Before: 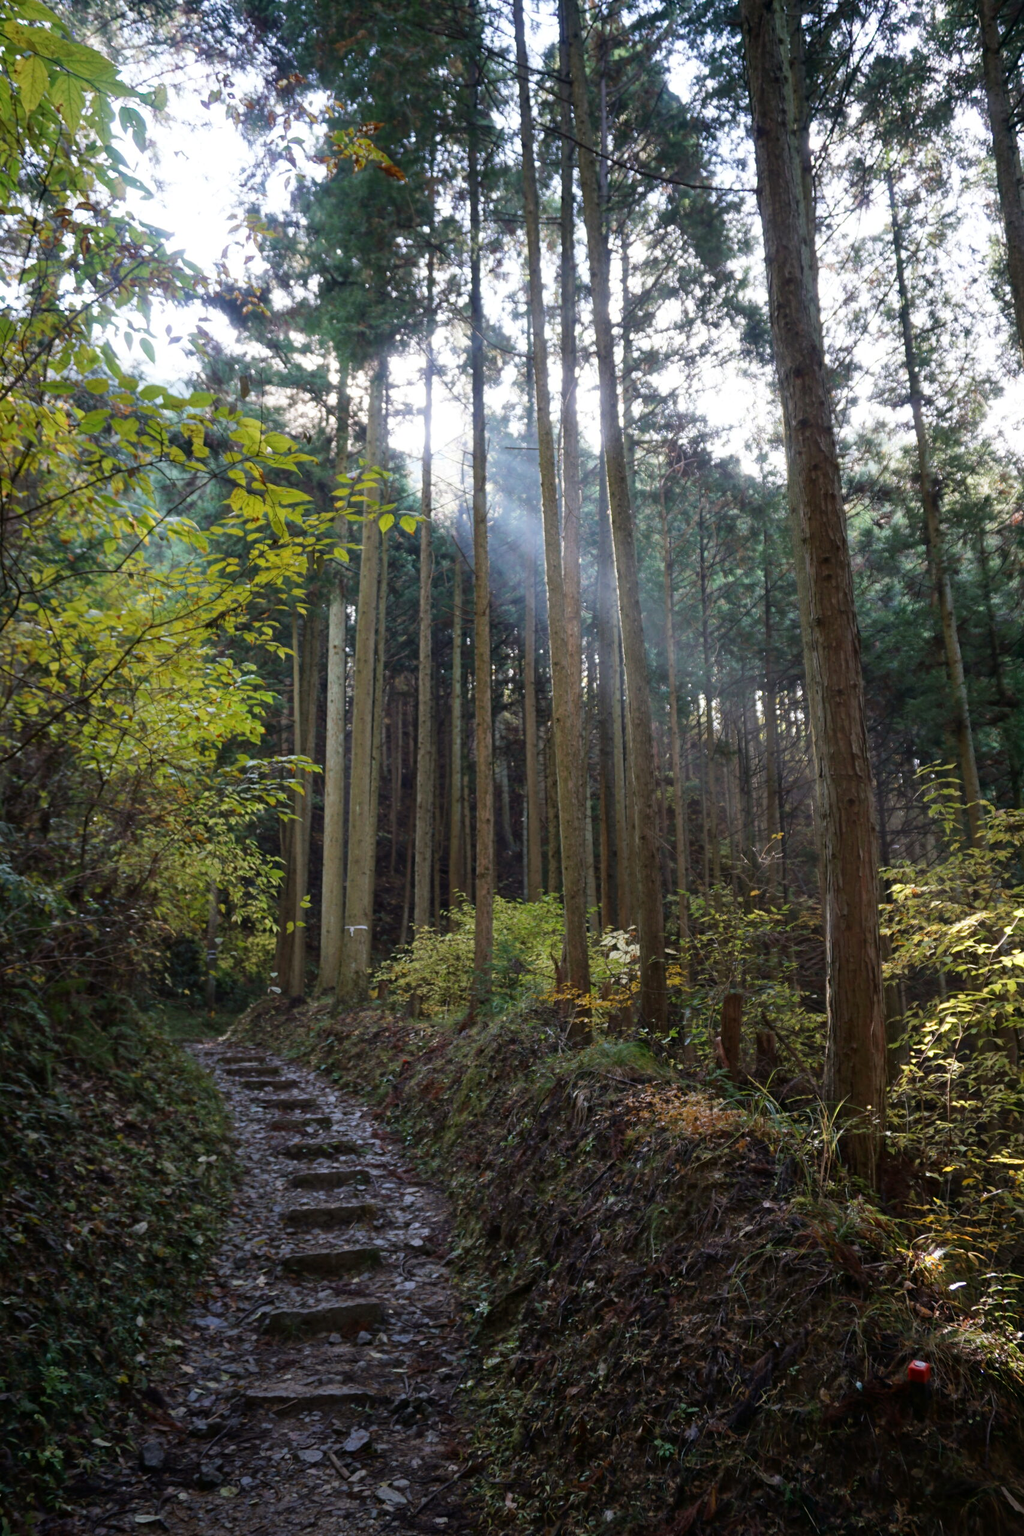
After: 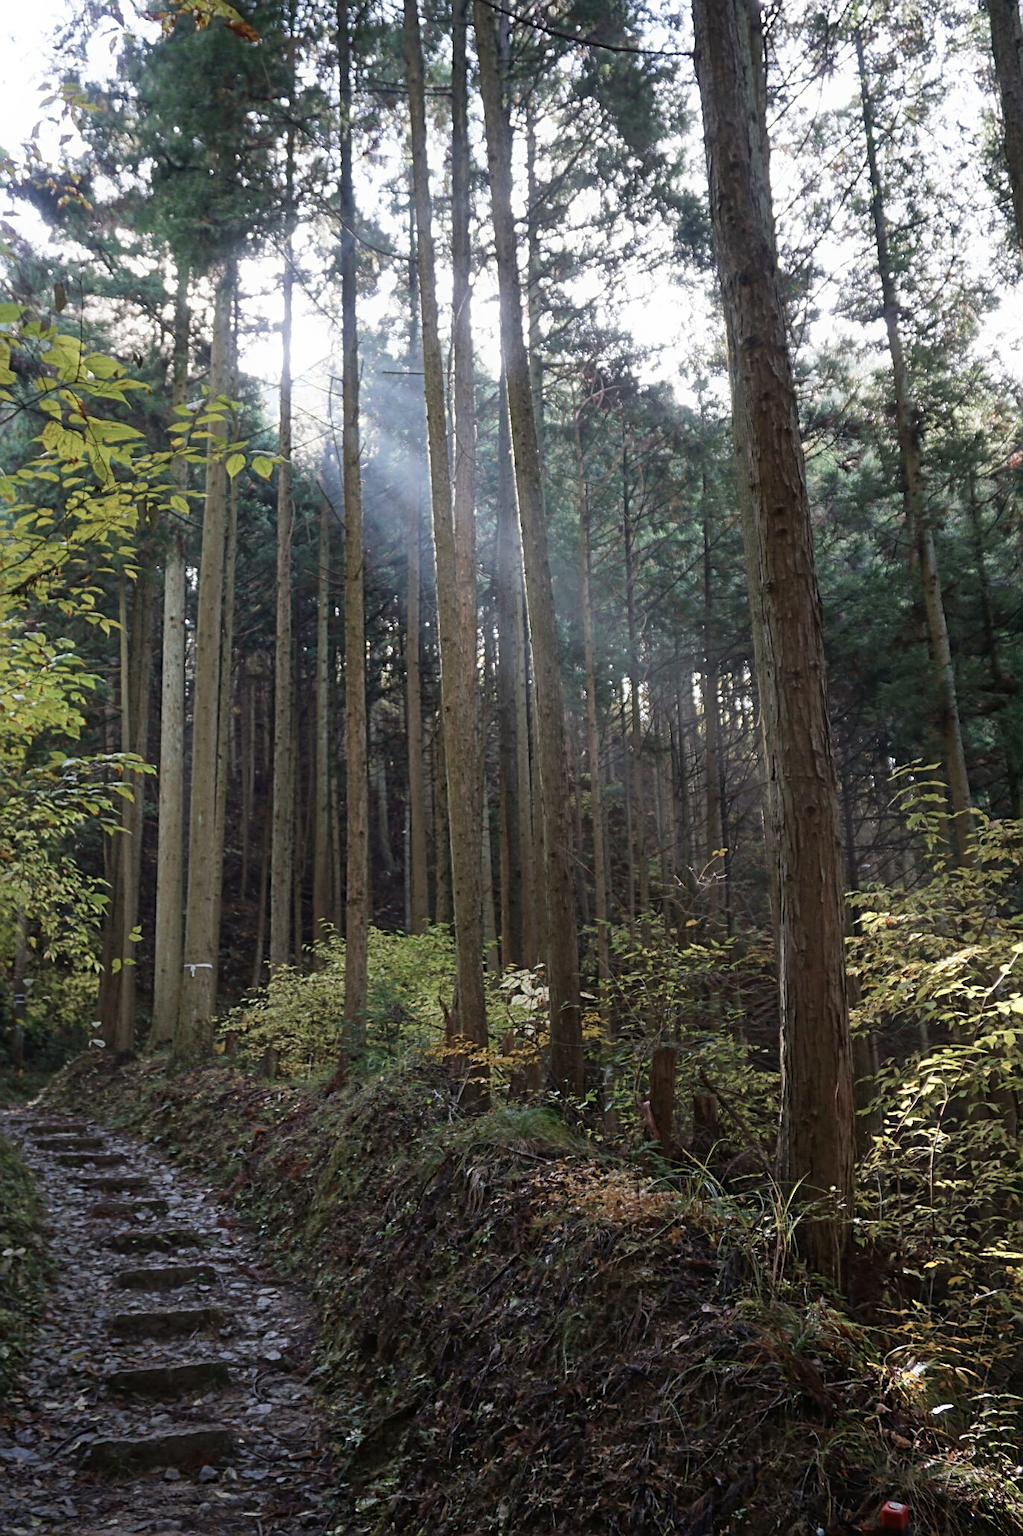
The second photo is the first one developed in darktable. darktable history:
contrast equalizer: y [[0.5, 0.5, 0.472, 0.5, 0.5, 0.5], [0.5 ×6], [0.5 ×6], [0 ×6], [0 ×6]]
crop: left 19.159%, top 9.58%, bottom 9.58%
sharpen: on, module defaults
color balance: input saturation 80.07%
